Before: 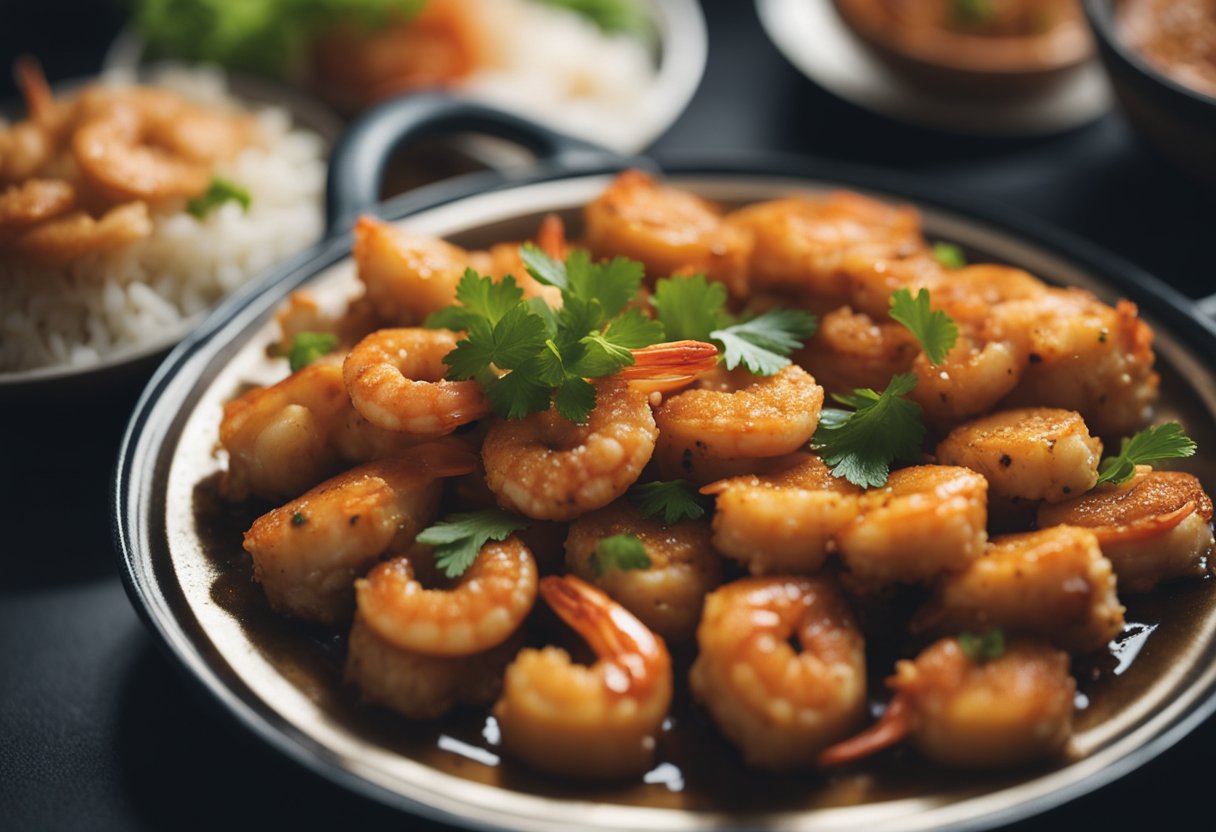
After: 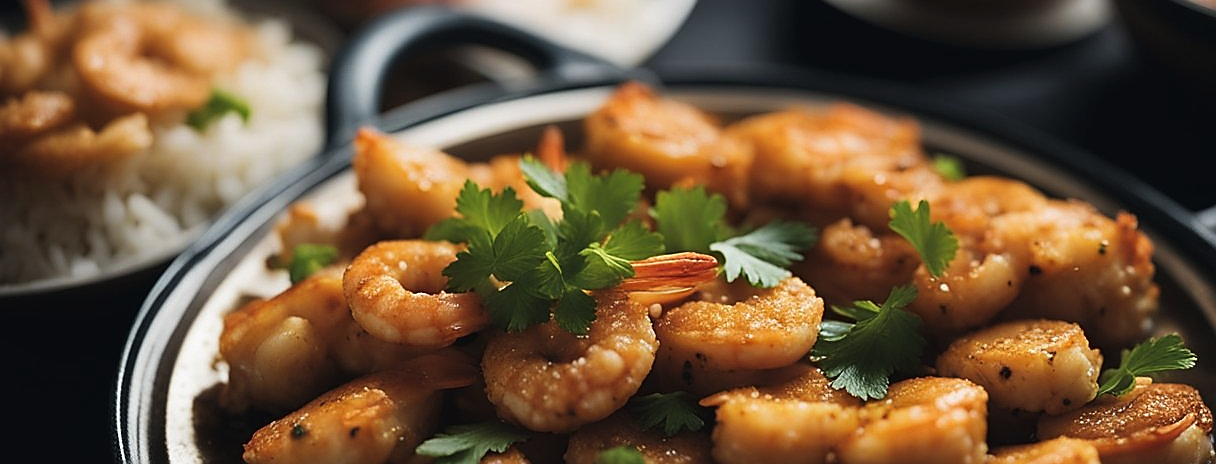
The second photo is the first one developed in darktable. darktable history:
sharpen: radius 1.392, amount 1.246, threshold 0.67
crop and rotate: top 10.579%, bottom 33.597%
tone curve: curves: ch0 [(0, 0) (0.003, 0.019) (0.011, 0.019) (0.025, 0.022) (0.044, 0.026) (0.069, 0.032) (0.1, 0.052) (0.136, 0.081) (0.177, 0.123) (0.224, 0.17) (0.277, 0.219) (0.335, 0.276) (0.399, 0.344) (0.468, 0.421) (0.543, 0.508) (0.623, 0.604) (0.709, 0.705) (0.801, 0.797) (0.898, 0.894) (1, 1)], color space Lab, linked channels, preserve colors none
